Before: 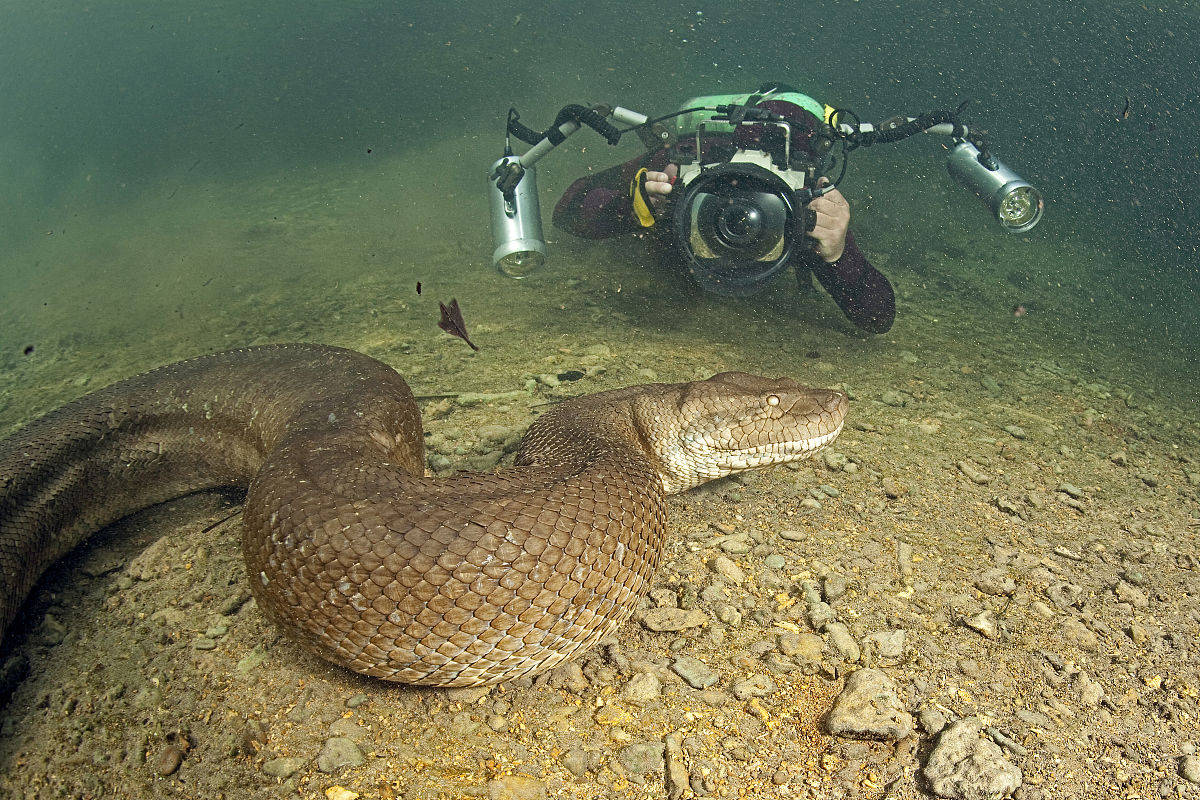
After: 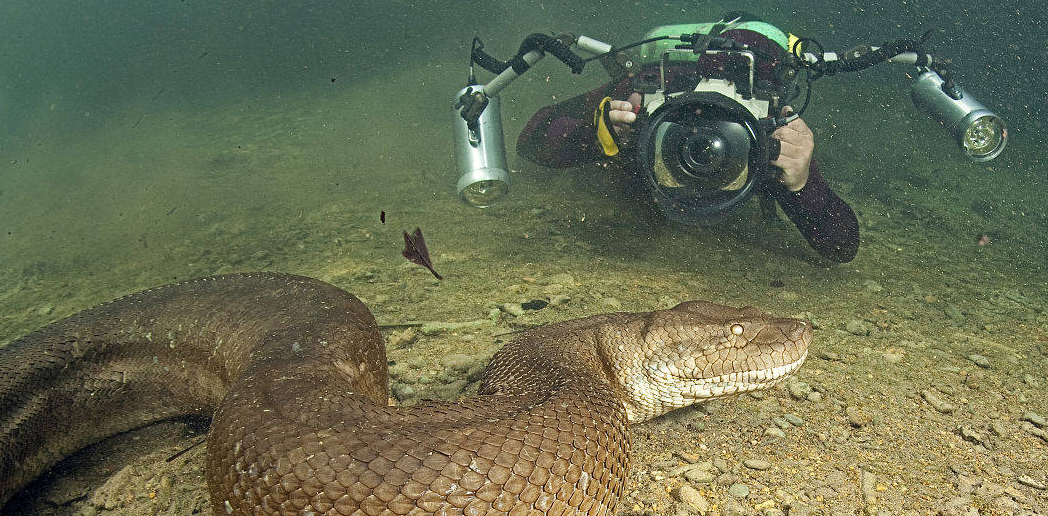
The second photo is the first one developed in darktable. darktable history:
crop: left 3.045%, top 8.909%, right 9.607%, bottom 26.496%
